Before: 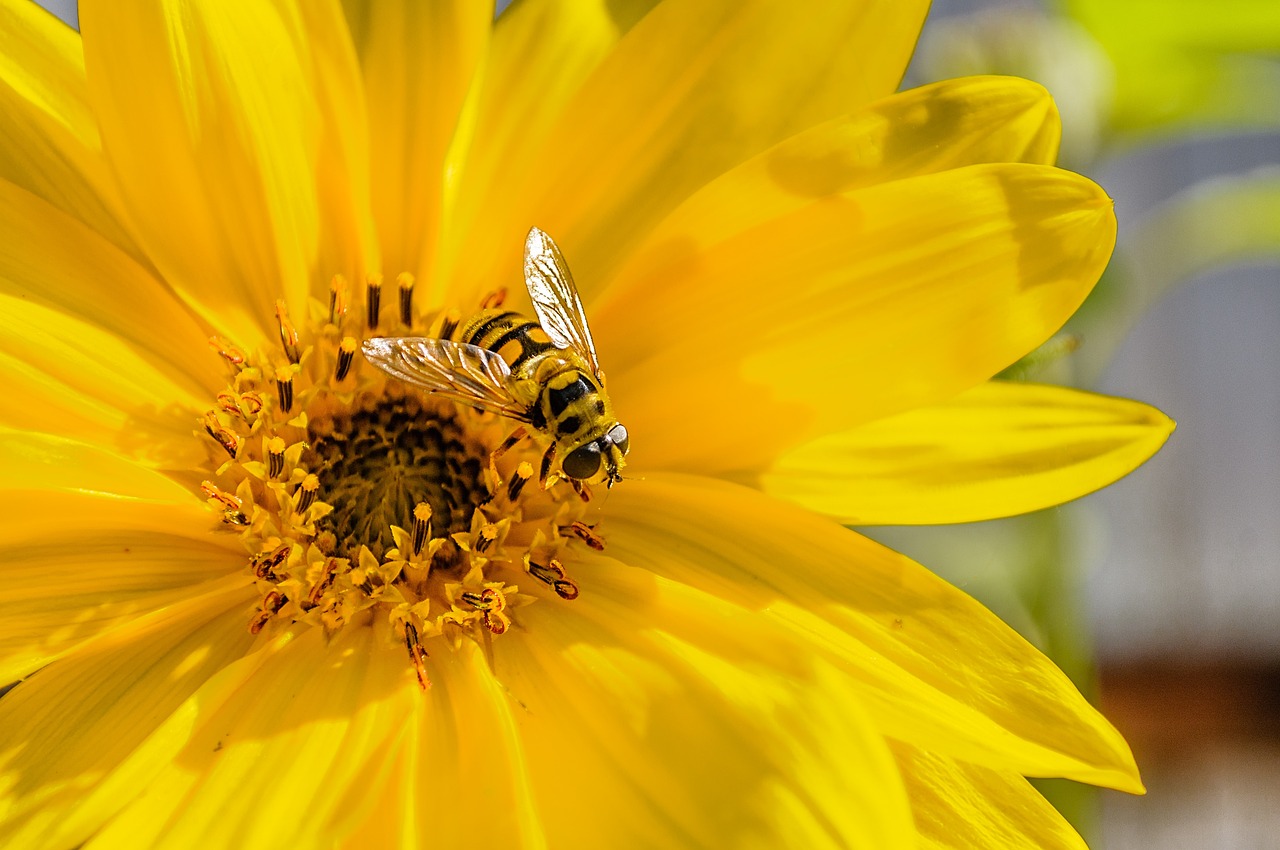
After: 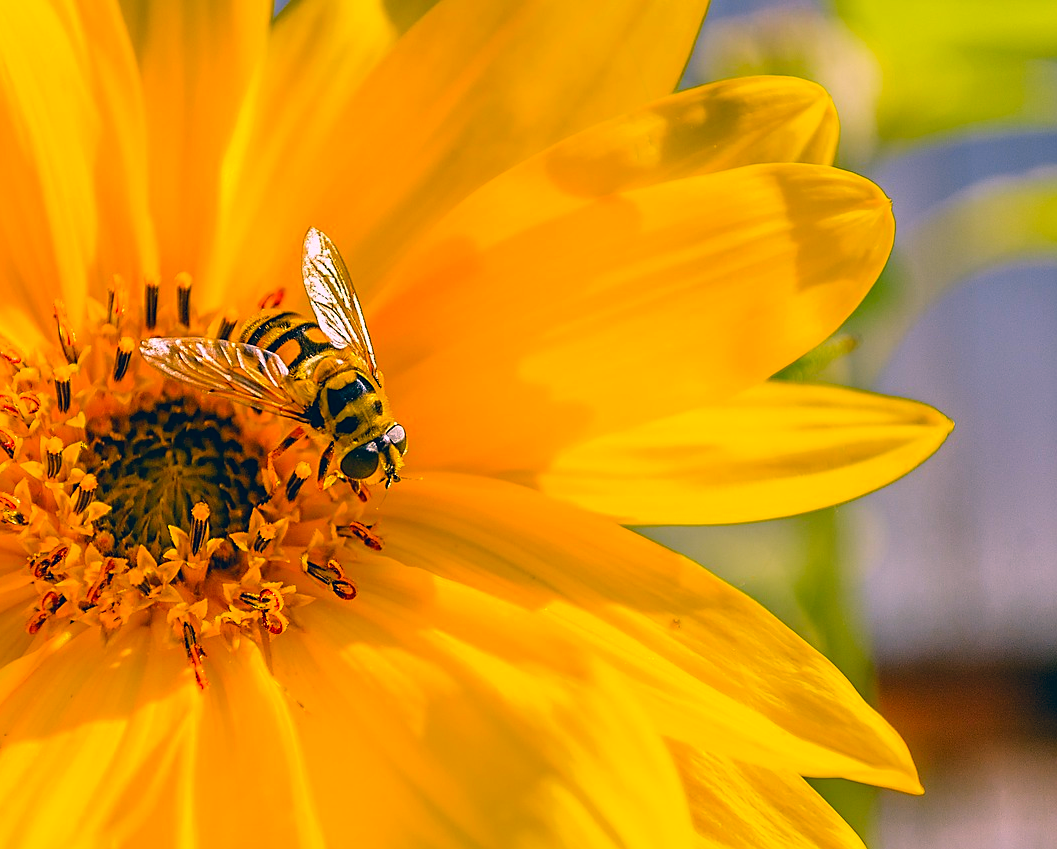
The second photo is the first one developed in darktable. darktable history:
crop: left 17.346%, bottom 0.021%
color correction: highlights a* 17.05, highlights b* 0.189, shadows a* -15.1, shadows b* -14.71, saturation 1.51
sharpen: radius 1.493, amount 0.397, threshold 1.229
